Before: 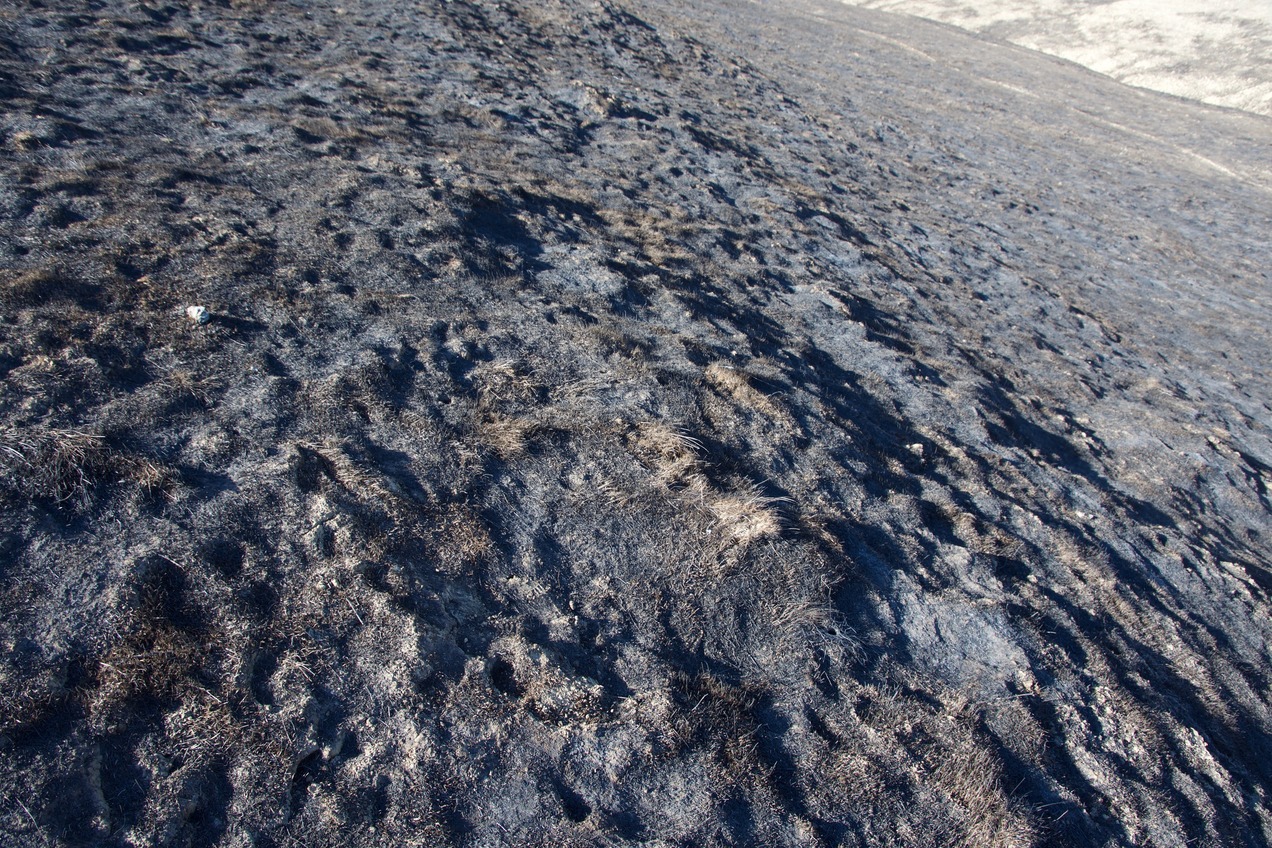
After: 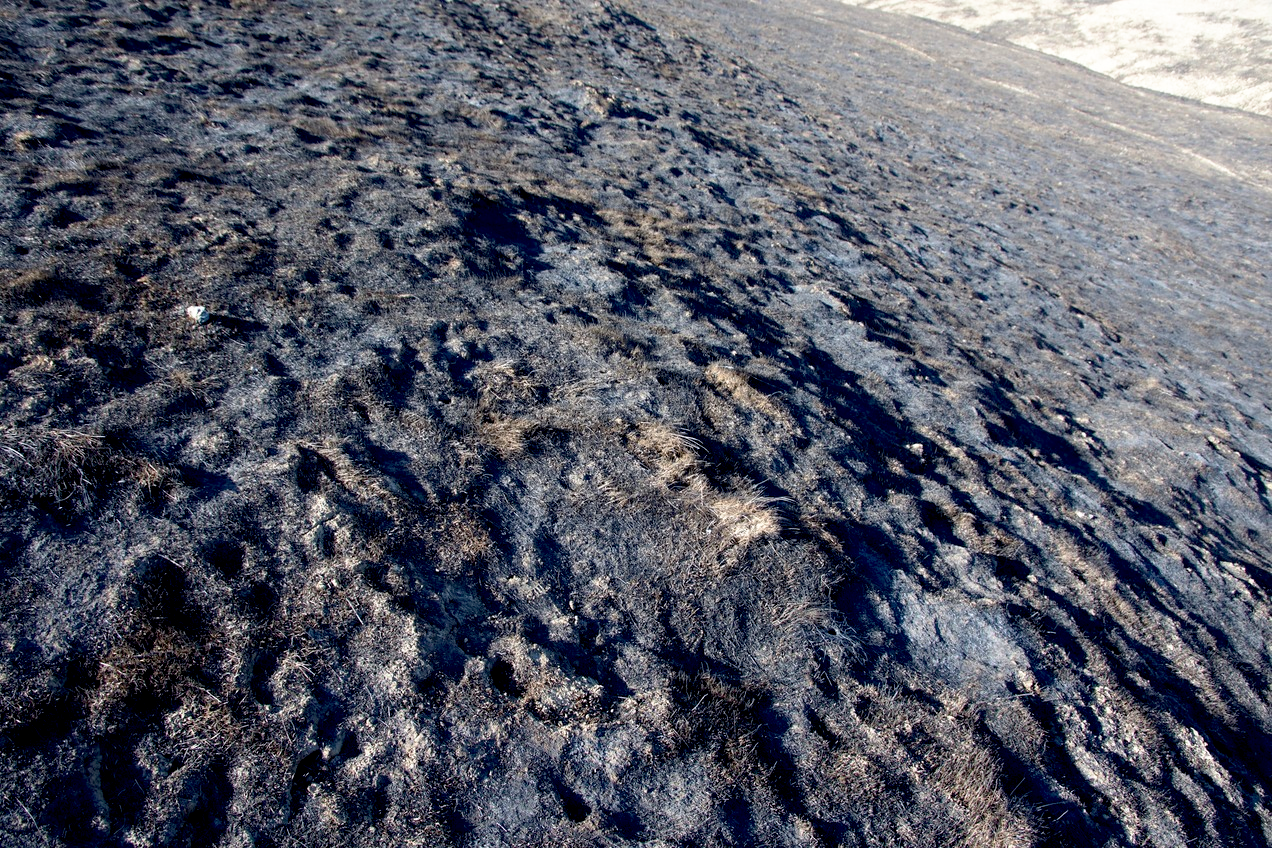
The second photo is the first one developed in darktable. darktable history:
base curve: curves: ch0 [(0.017, 0) (0.425, 0.441) (0.844, 0.933) (1, 1)], preserve colors none
velvia: strength 10.58%
